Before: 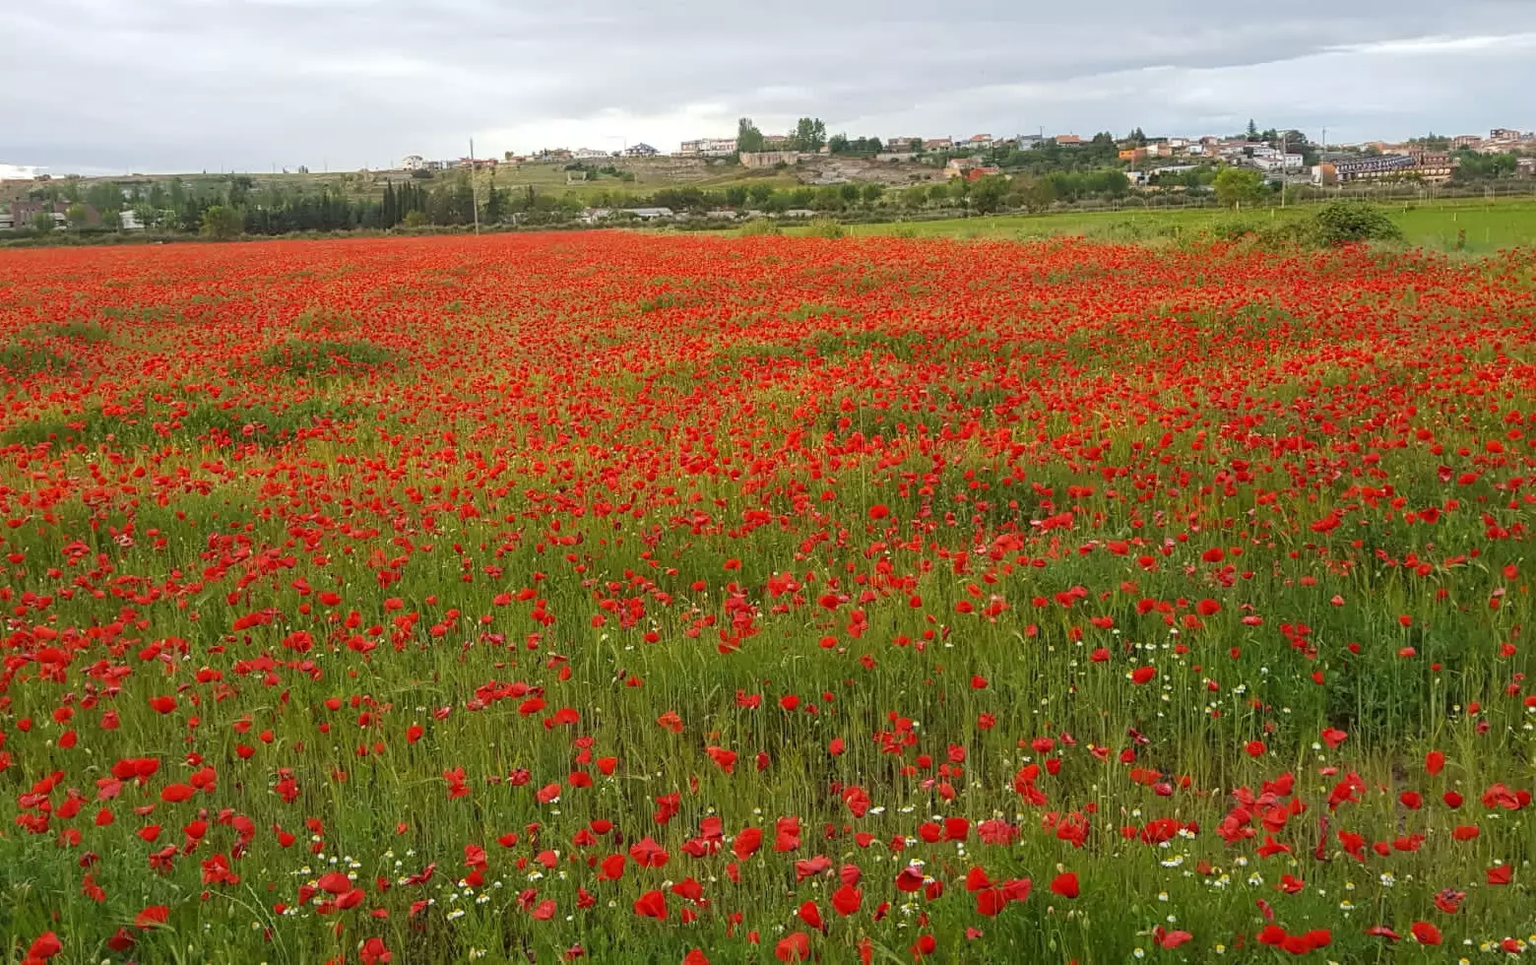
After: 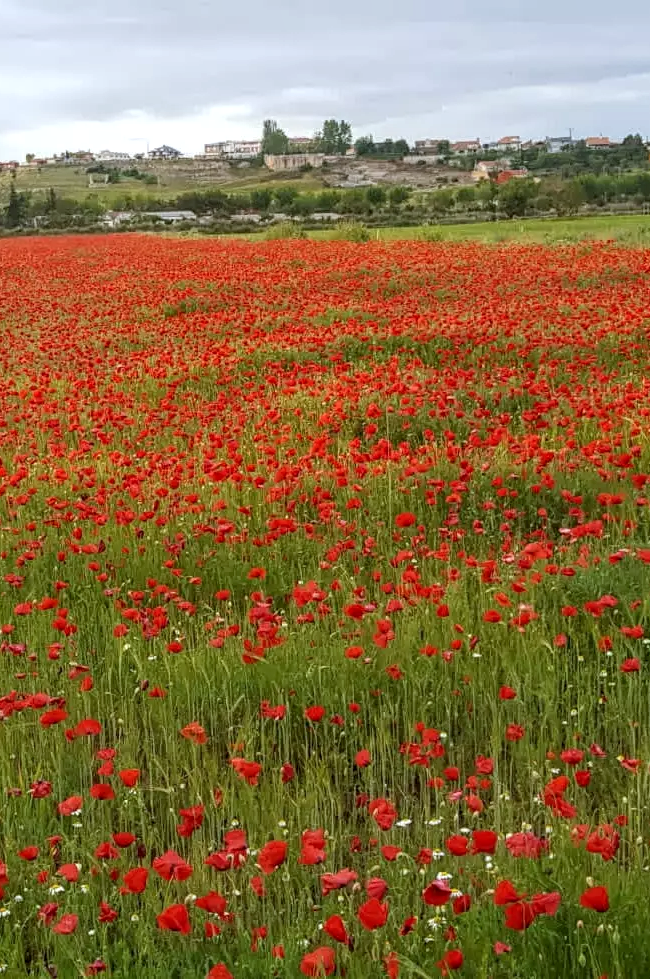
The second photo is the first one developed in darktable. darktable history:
crop: left 31.229%, right 27.105%
local contrast: shadows 94%
rotate and perspective: automatic cropping original format, crop left 0, crop top 0
white balance: red 0.98, blue 1.034
